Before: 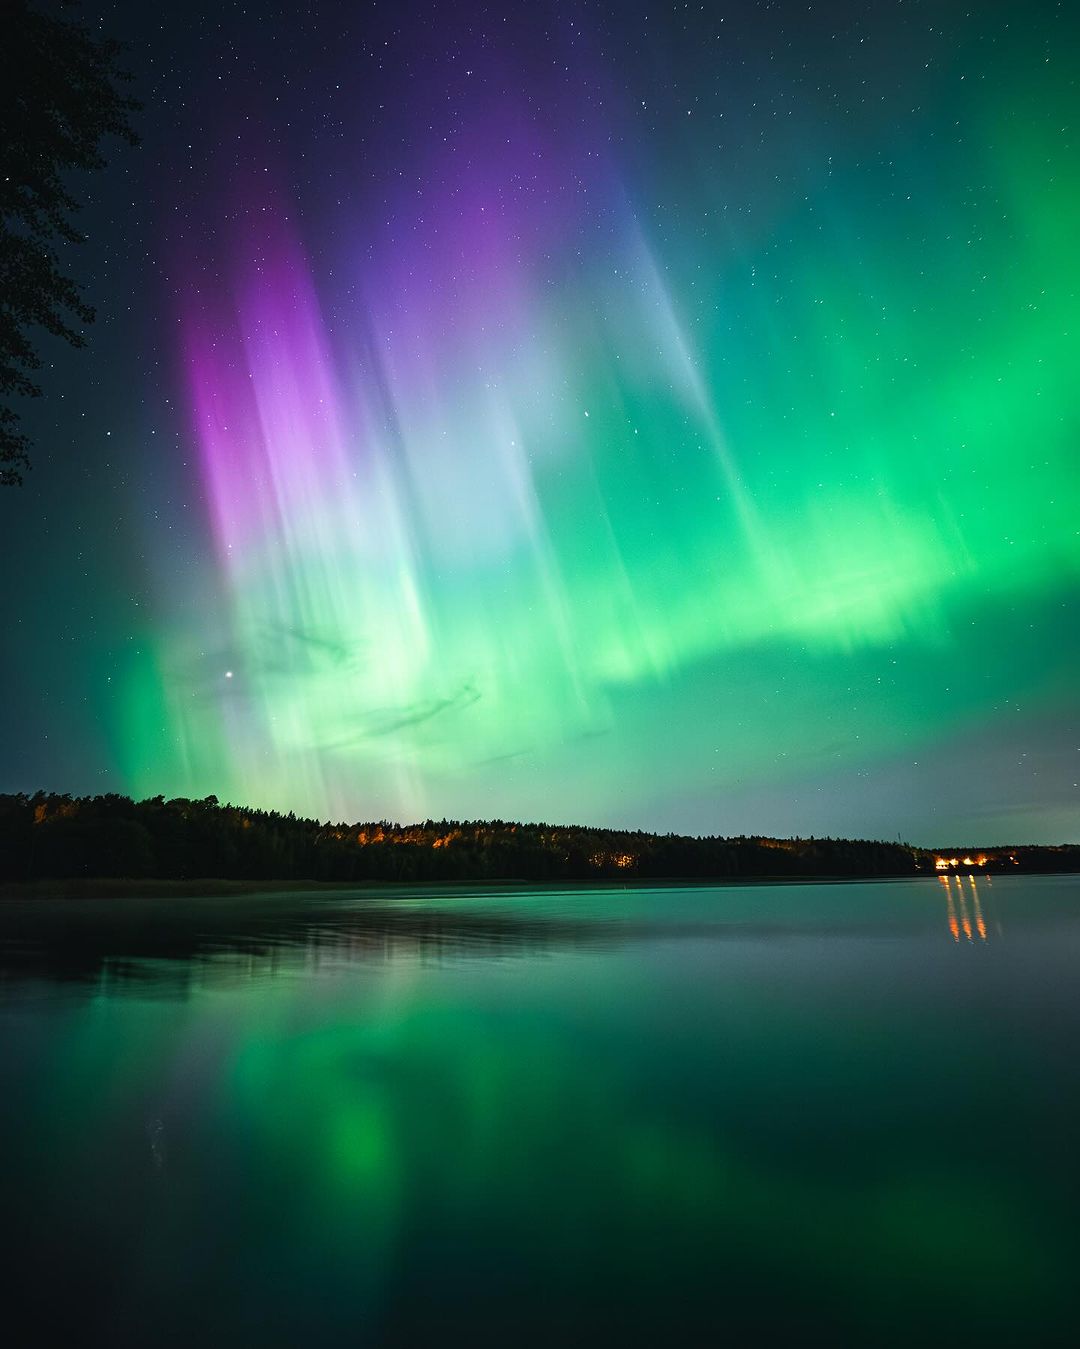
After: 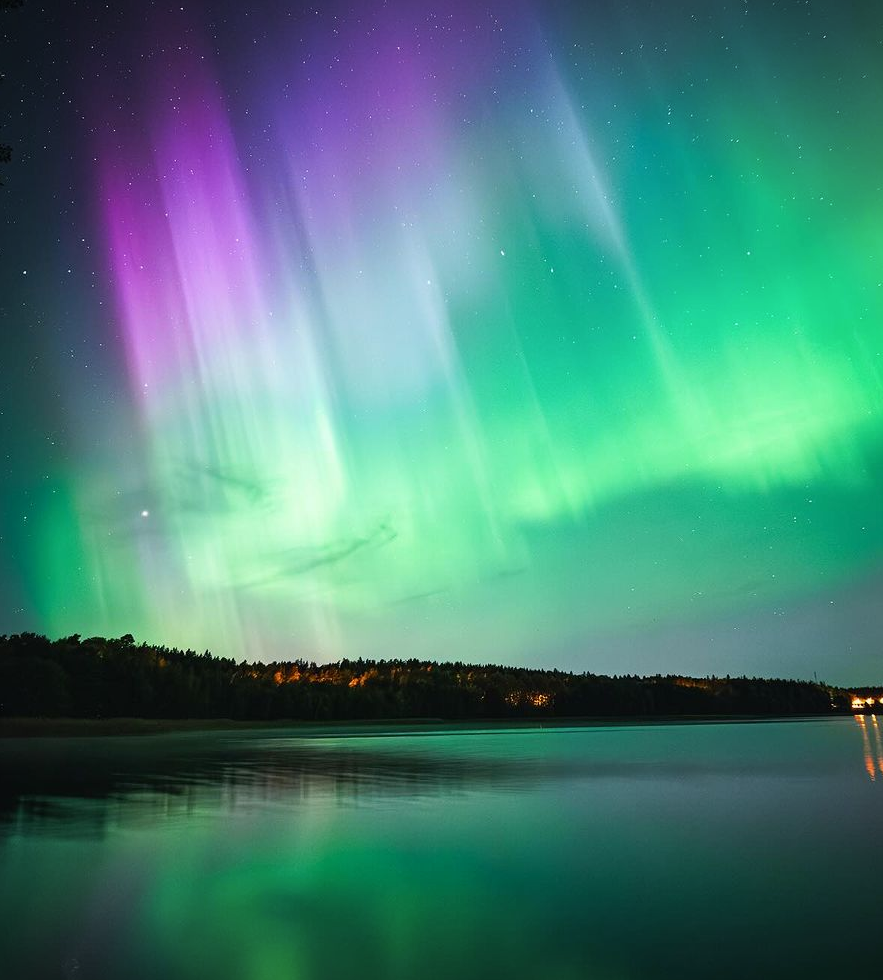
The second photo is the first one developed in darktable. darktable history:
crop: left 7.865%, top 11.937%, right 10.296%, bottom 15.392%
vignetting: fall-off start 97.2%, brightness -0.398, saturation -0.297, width/height ratio 1.18
tone curve: curves: ch0 [(0, 0) (0.584, 0.595) (1, 1)], preserve colors none
